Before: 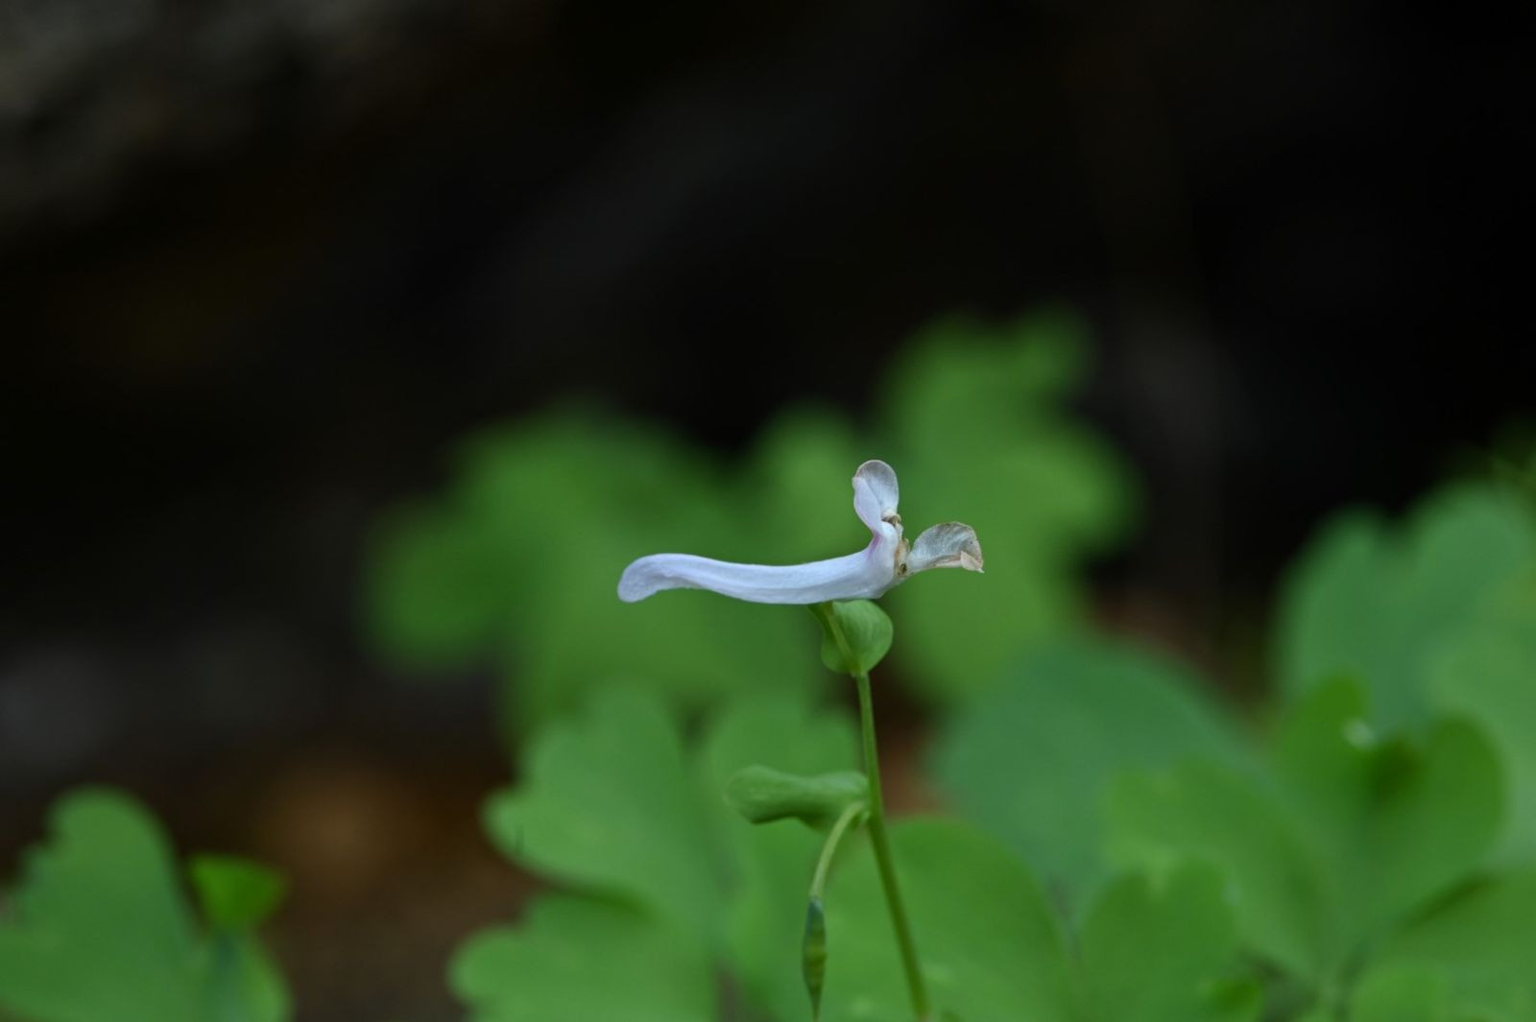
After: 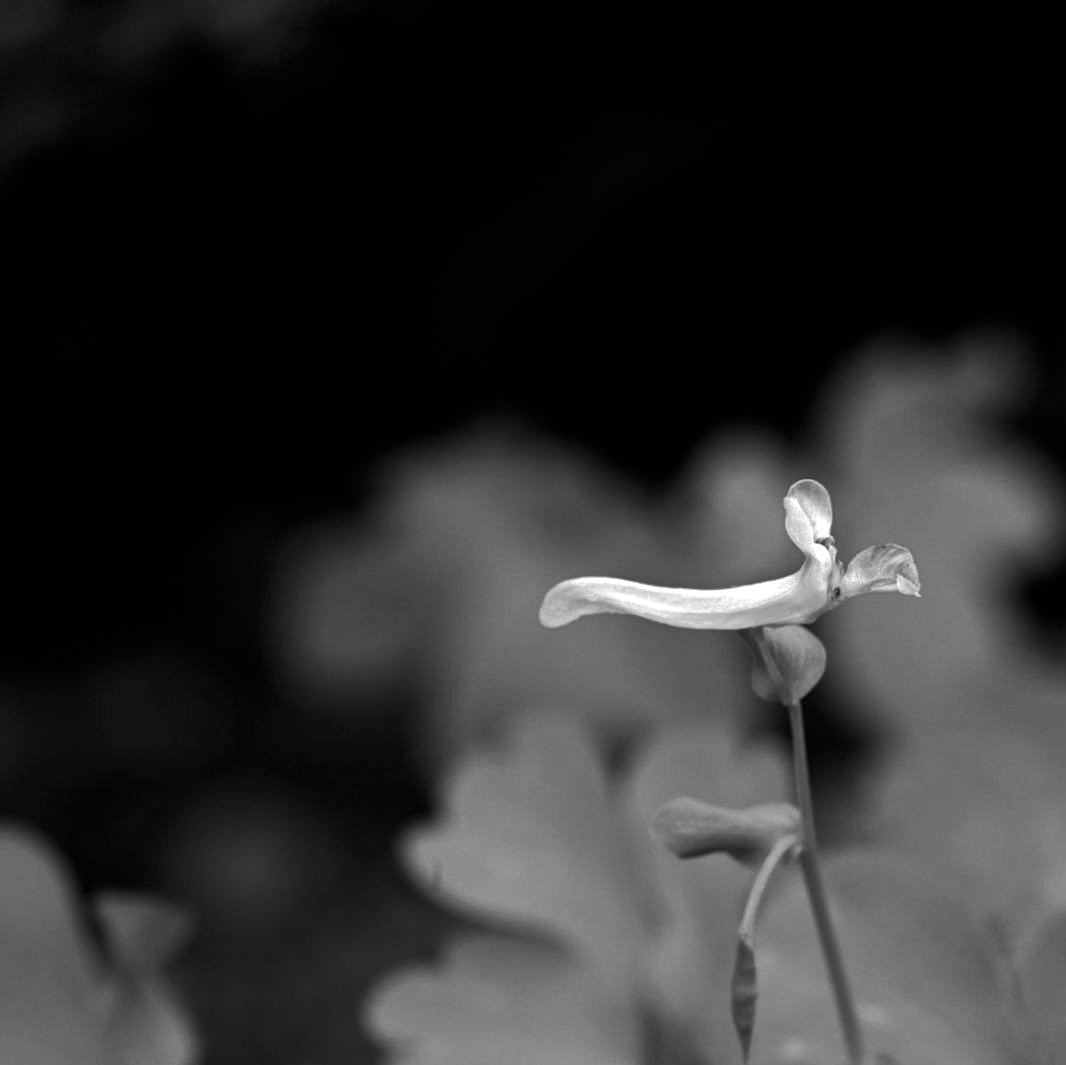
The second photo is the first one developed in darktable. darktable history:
monochrome: a -74.22, b 78.2
crop and rotate: left 6.617%, right 26.717%
white balance: red 1.042, blue 1.17
base curve: curves: ch0 [(0, 0) (0.235, 0.266) (0.503, 0.496) (0.786, 0.72) (1, 1)]
color balance rgb: shadows lift › luminance -7.7%, shadows lift › chroma 2.13%, shadows lift › hue 165.27°, power › luminance -7.77%, power › chroma 1.1%, power › hue 215.88°, highlights gain › luminance 15.15%, highlights gain › chroma 7%, highlights gain › hue 125.57°, global offset › luminance -0.33%, global offset › chroma 0.11%, global offset › hue 165.27°, perceptual saturation grading › global saturation 24.42%, perceptual saturation grading › highlights -24.42%, perceptual saturation grading › mid-tones 24.42%, perceptual saturation grading › shadows 40%, perceptual brilliance grading › global brilliance -5%, perceptual brilliance grading › highlights 24.42%, perceptual brilliance grading › mid-tones 7%, perceptual brilliance grading › shadows -5%
tone equalizer: on, module defaults
